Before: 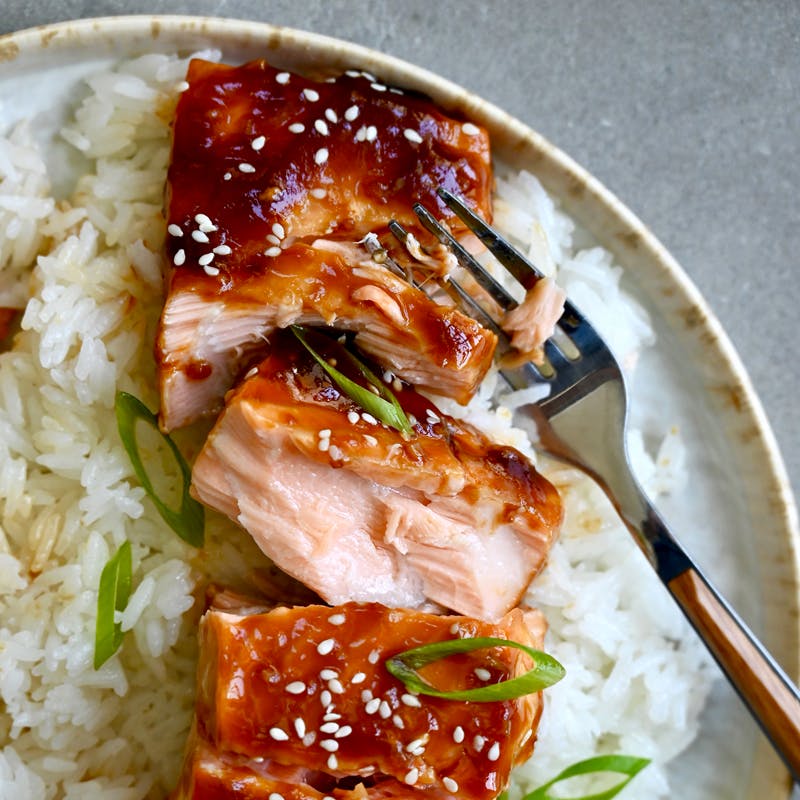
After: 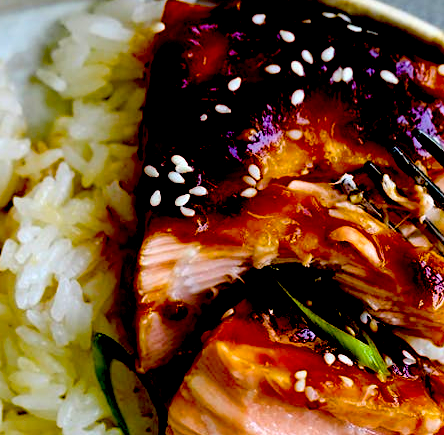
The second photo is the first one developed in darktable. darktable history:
crop and rotate: left 3.035%, top 7.613%, right 41.428%, bottom 37.909%
exposure: black level correction 0.099, exposure -0.086 EV, compensate exposure bias true, compensate highlight preservation false
color balance rgb: highlights gain › luminance 9.864%, linear chroma grading › global chroma 14.629%, perceptual saturation grading › global saturation 30.954%, global vibrance 9.978%
